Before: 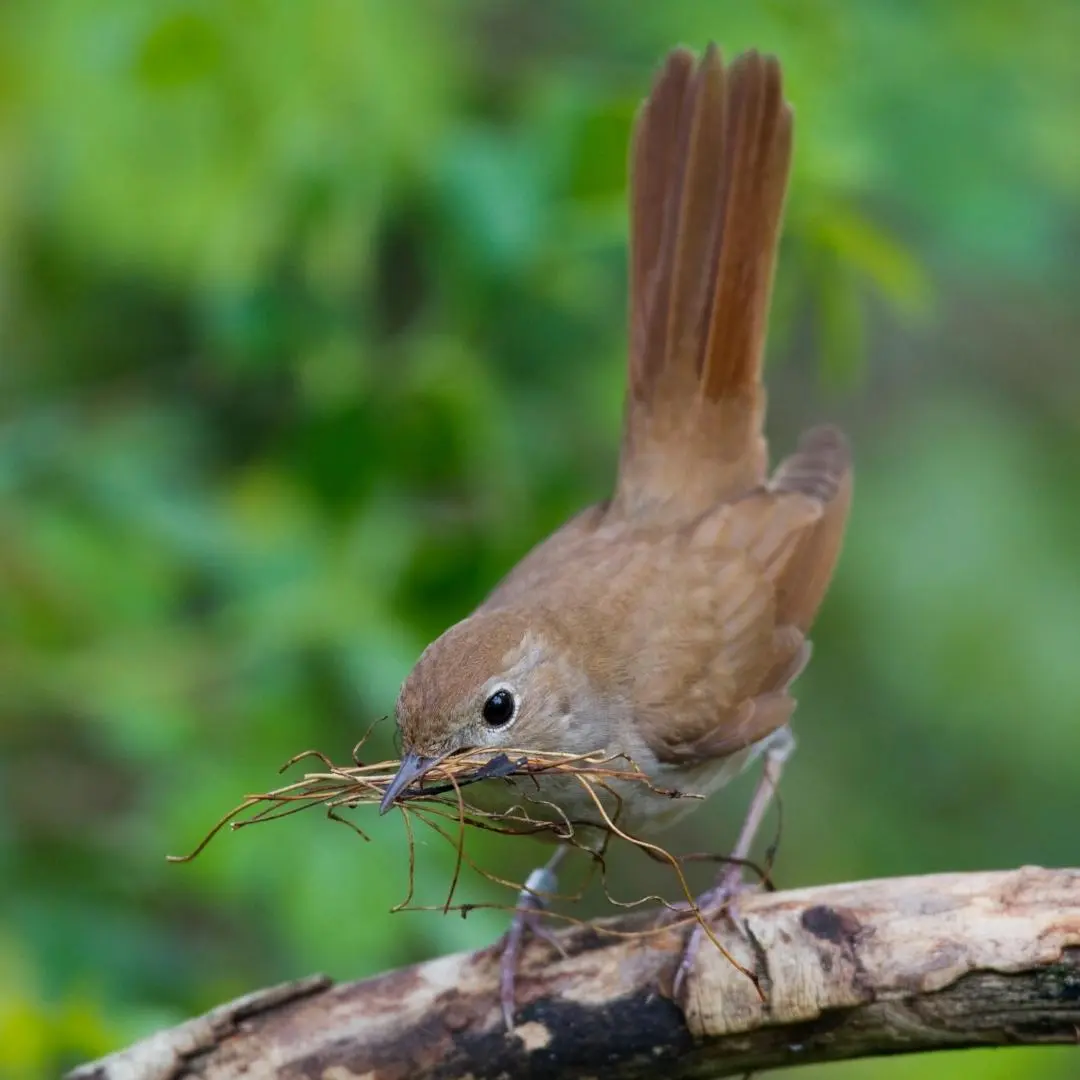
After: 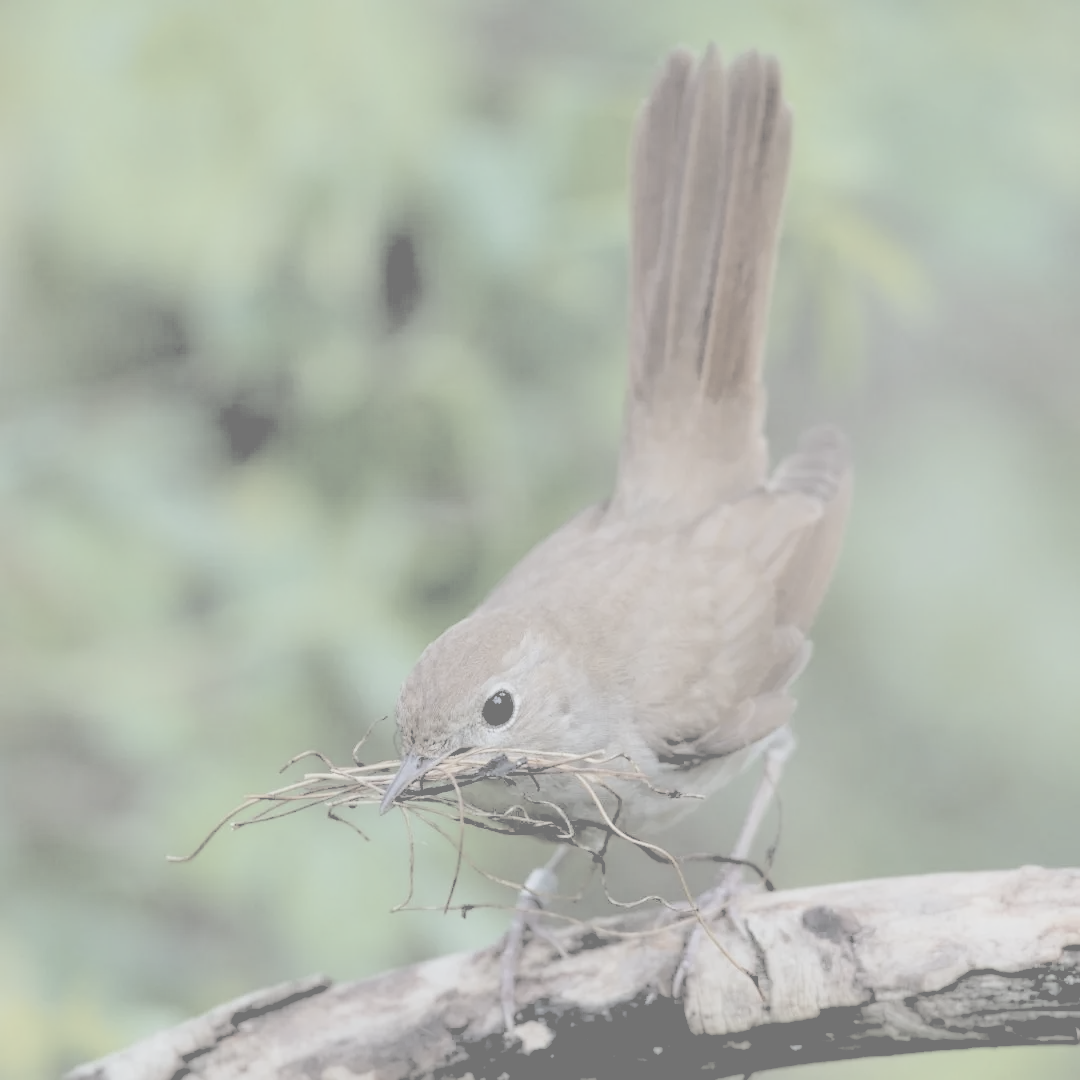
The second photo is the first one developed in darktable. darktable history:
contrast brightness saturation: contrast -0.32, brightness 0.75, saturation -0.78
rgb levels: levels [[0.029, 0.461, 0.922], [0, 0.5, 1], [0, 0.5, 1]]
white balance: red 0.982, blue 1.018
